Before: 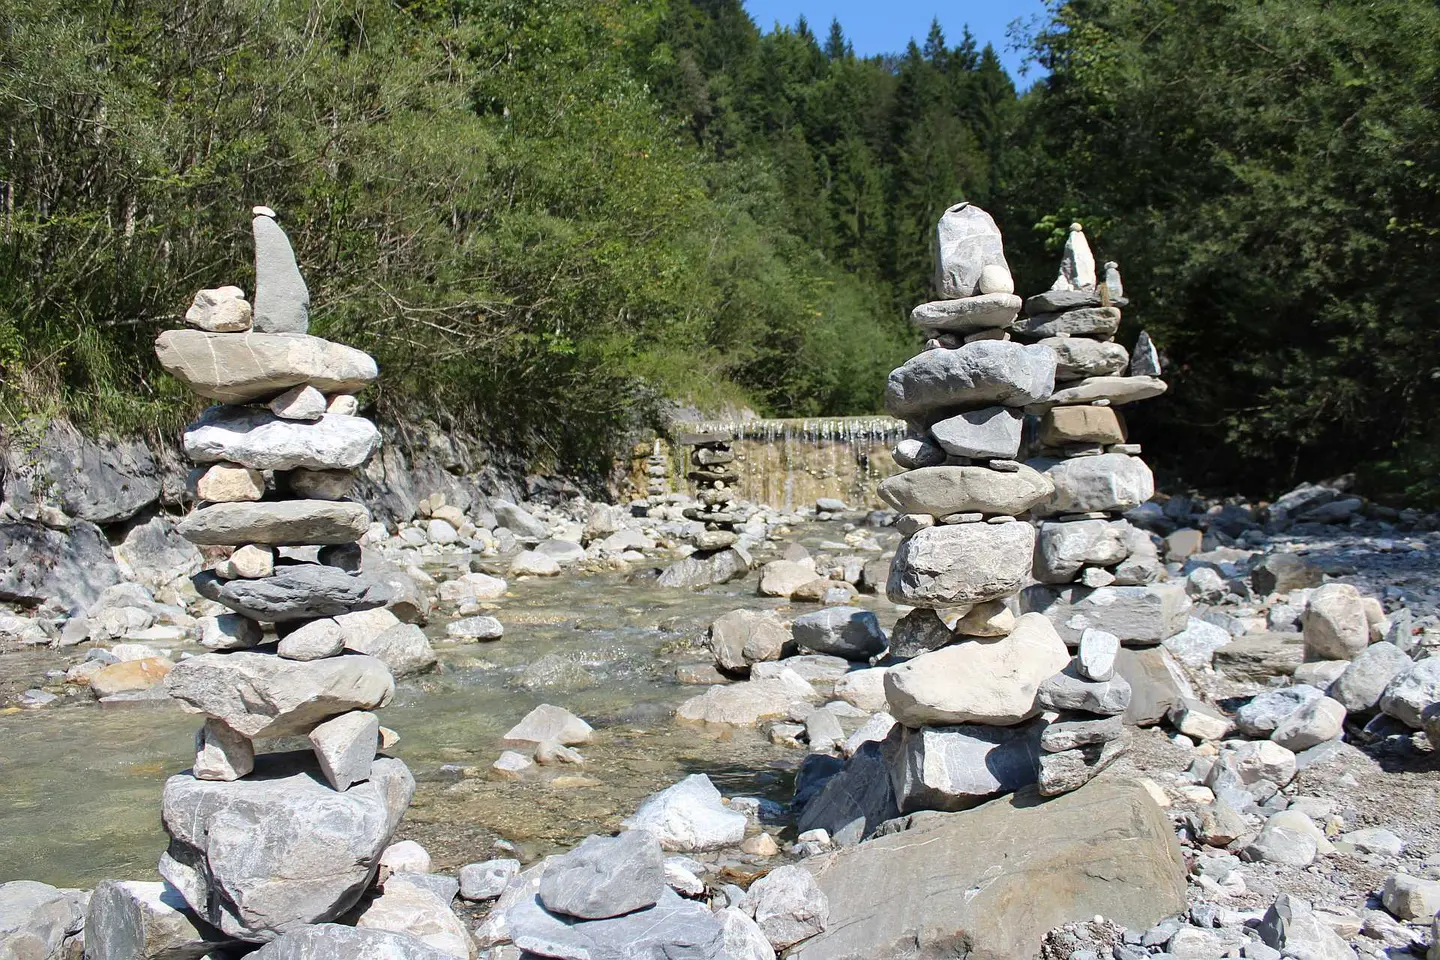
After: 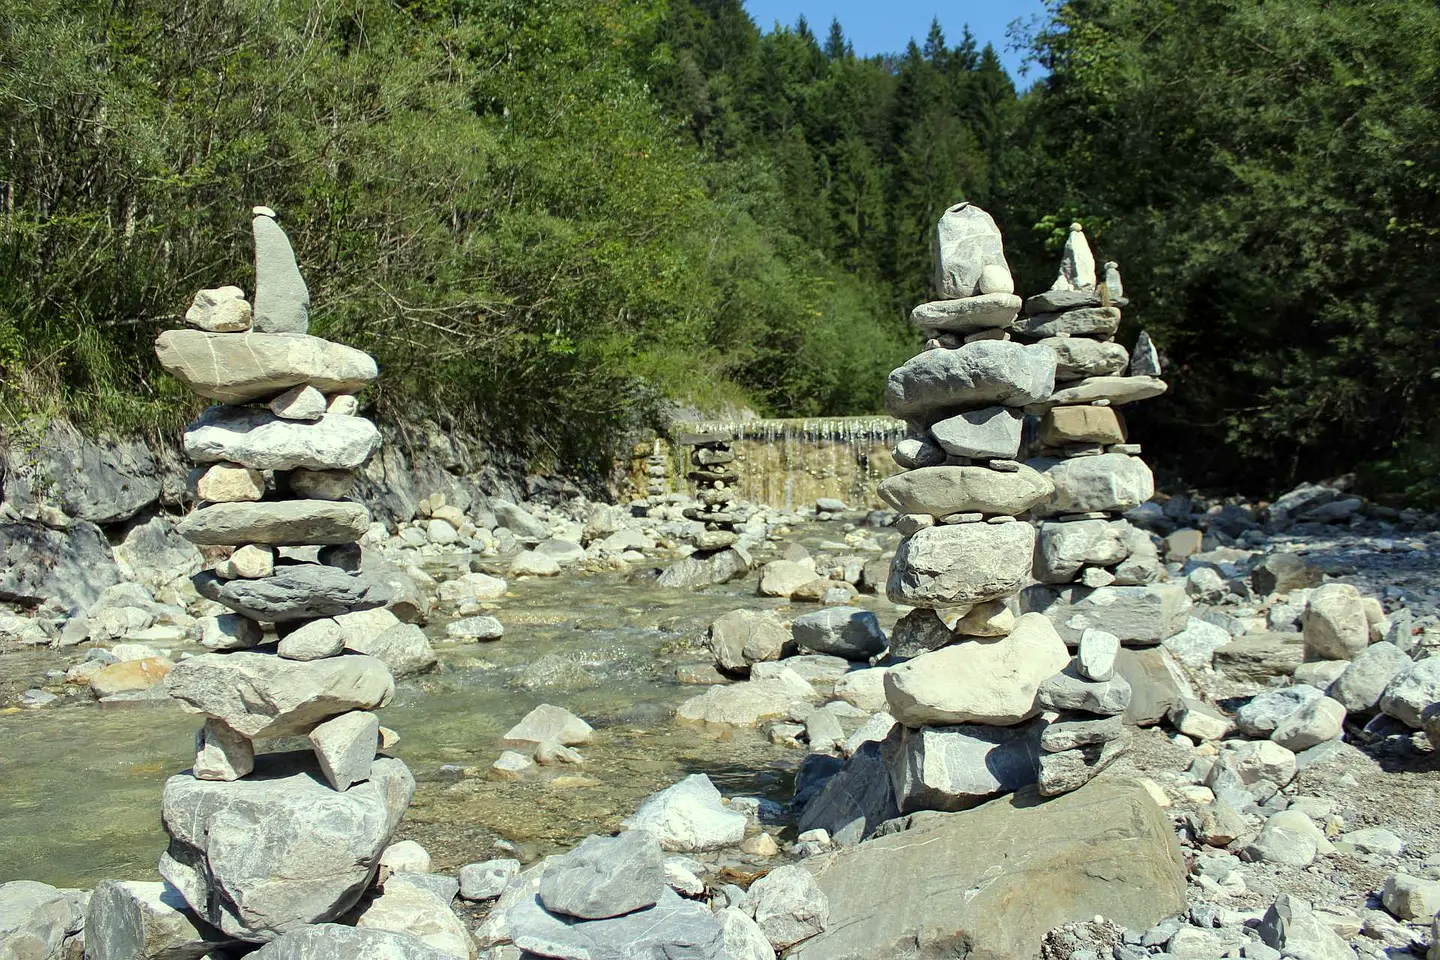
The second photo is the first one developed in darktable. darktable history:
white balance: red 0.978, blue 0.999
local contrast: highlights 100%, shadows 100%, detail 120%, midtone range 0.2
color correction: highlights a* -5.94, highlights b* 11.19
